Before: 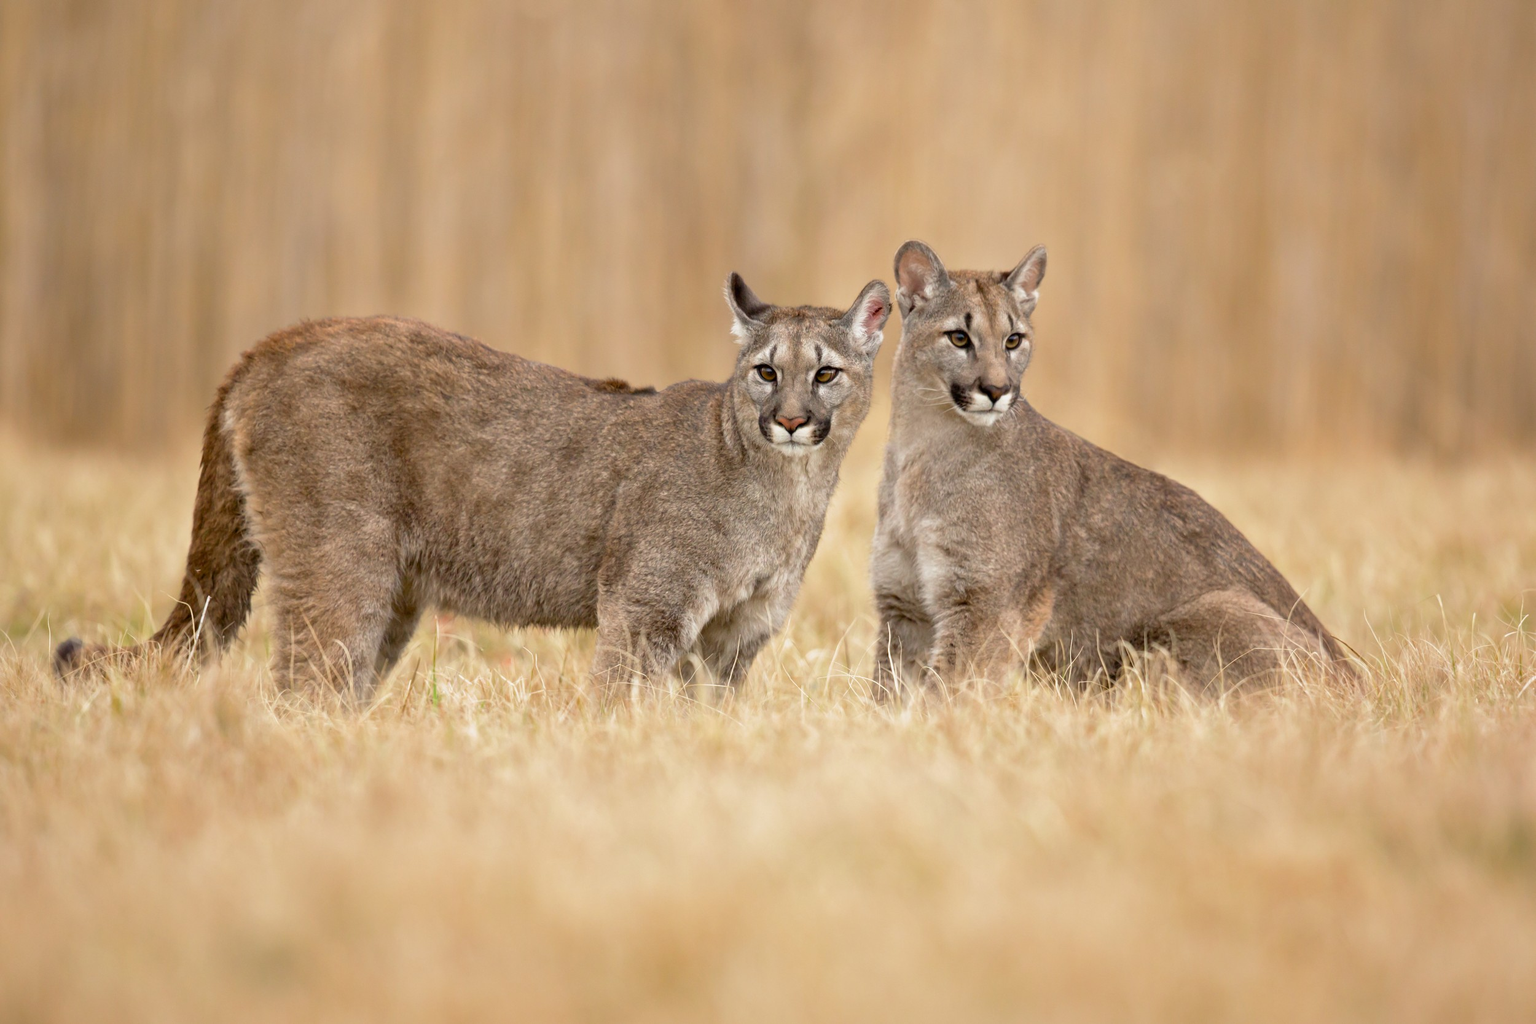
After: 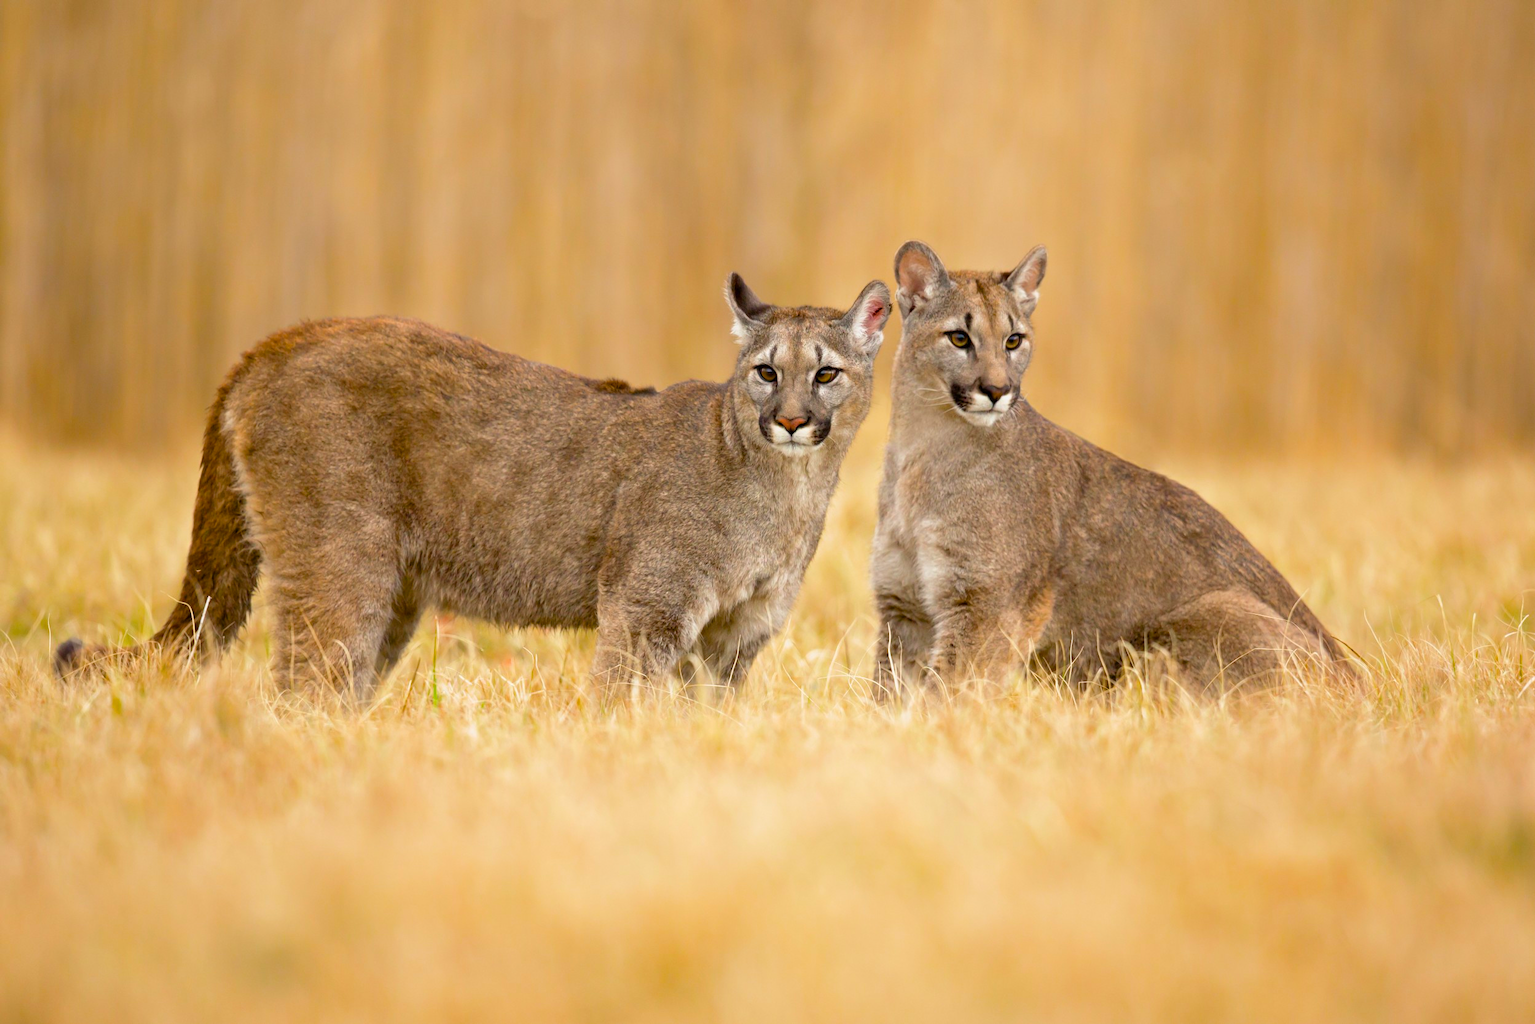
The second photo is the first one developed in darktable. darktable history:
shadows and highlights: shadows 0, highlights 40
color balance rgb: linear chroma grading › global chroma 15%, perceptual saturation grading › global saturation 30%
